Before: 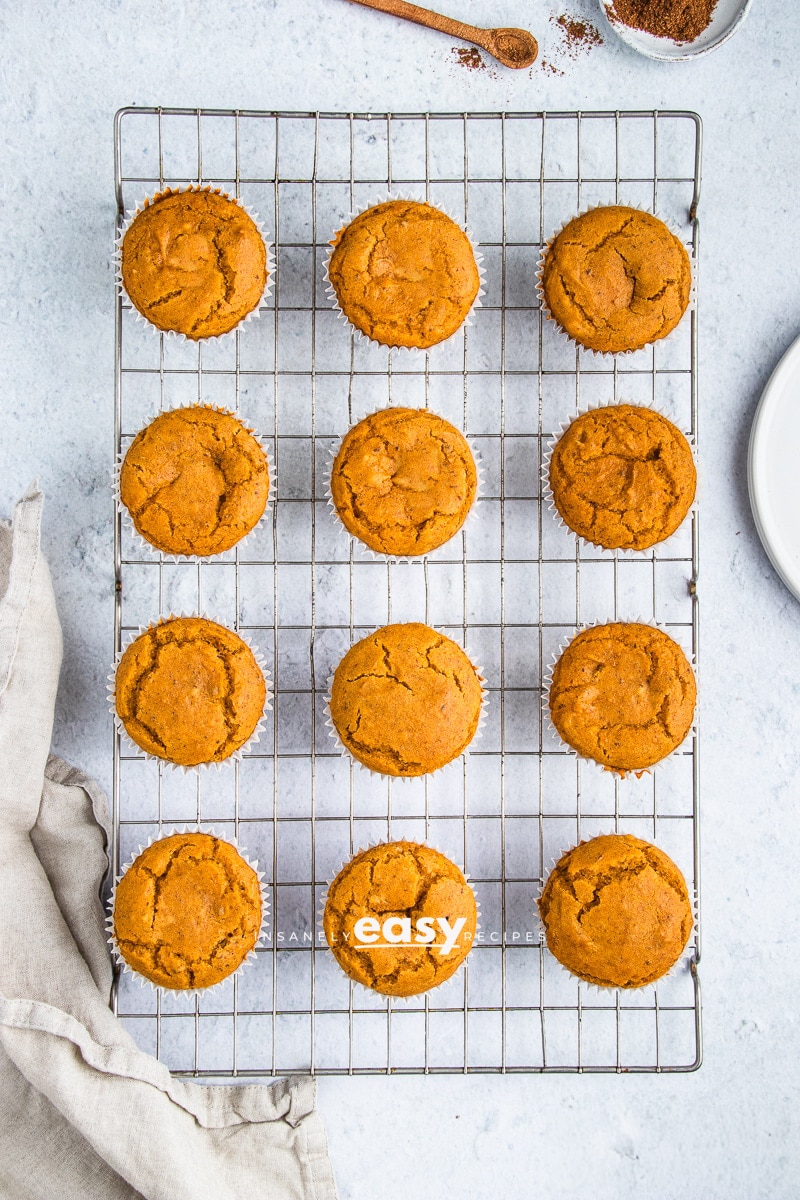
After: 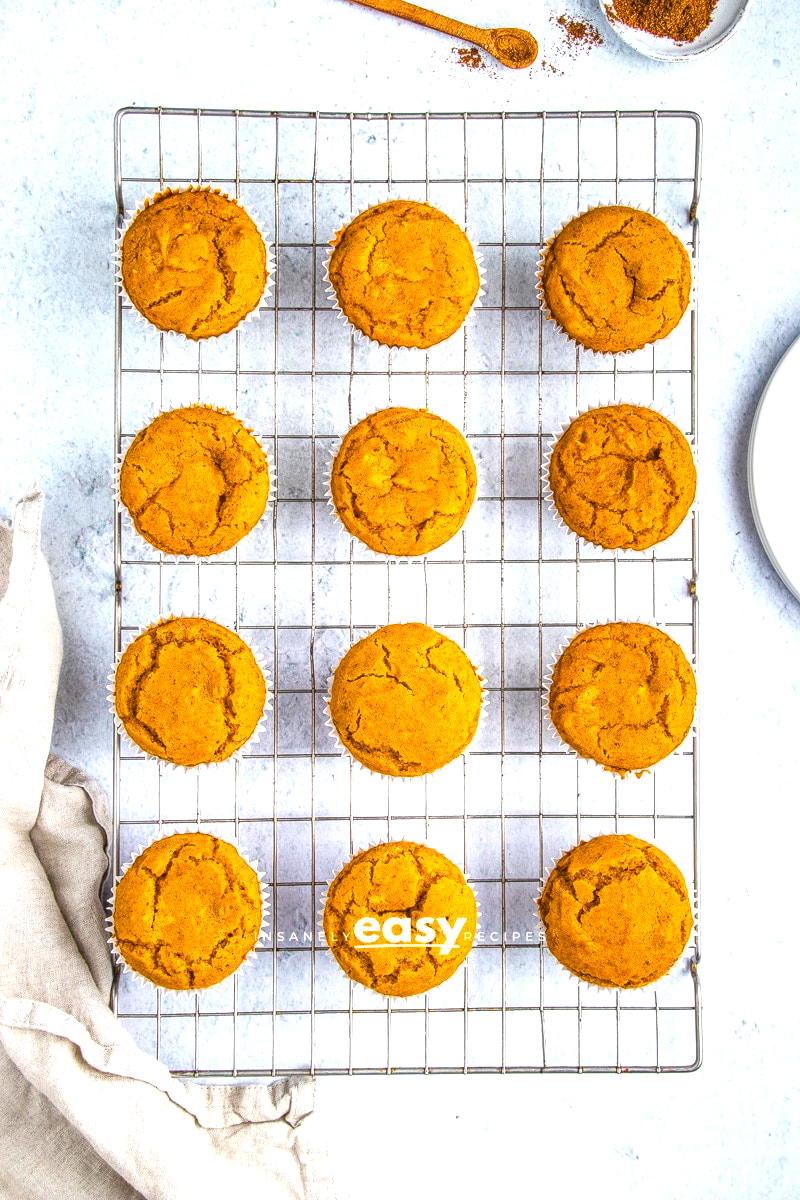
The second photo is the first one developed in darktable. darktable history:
exposure: black level correction 0, exposure 0.7 EV, compensate exposure bias true, compensate highlight preservation false
contrast brightness saturation: contrast -0.1, saturation -0.1
local contrast: on, module defaults
color balance rgb: linear chroma grading › global chroma 15%, perceptual saturation grading › global saturation 30%
